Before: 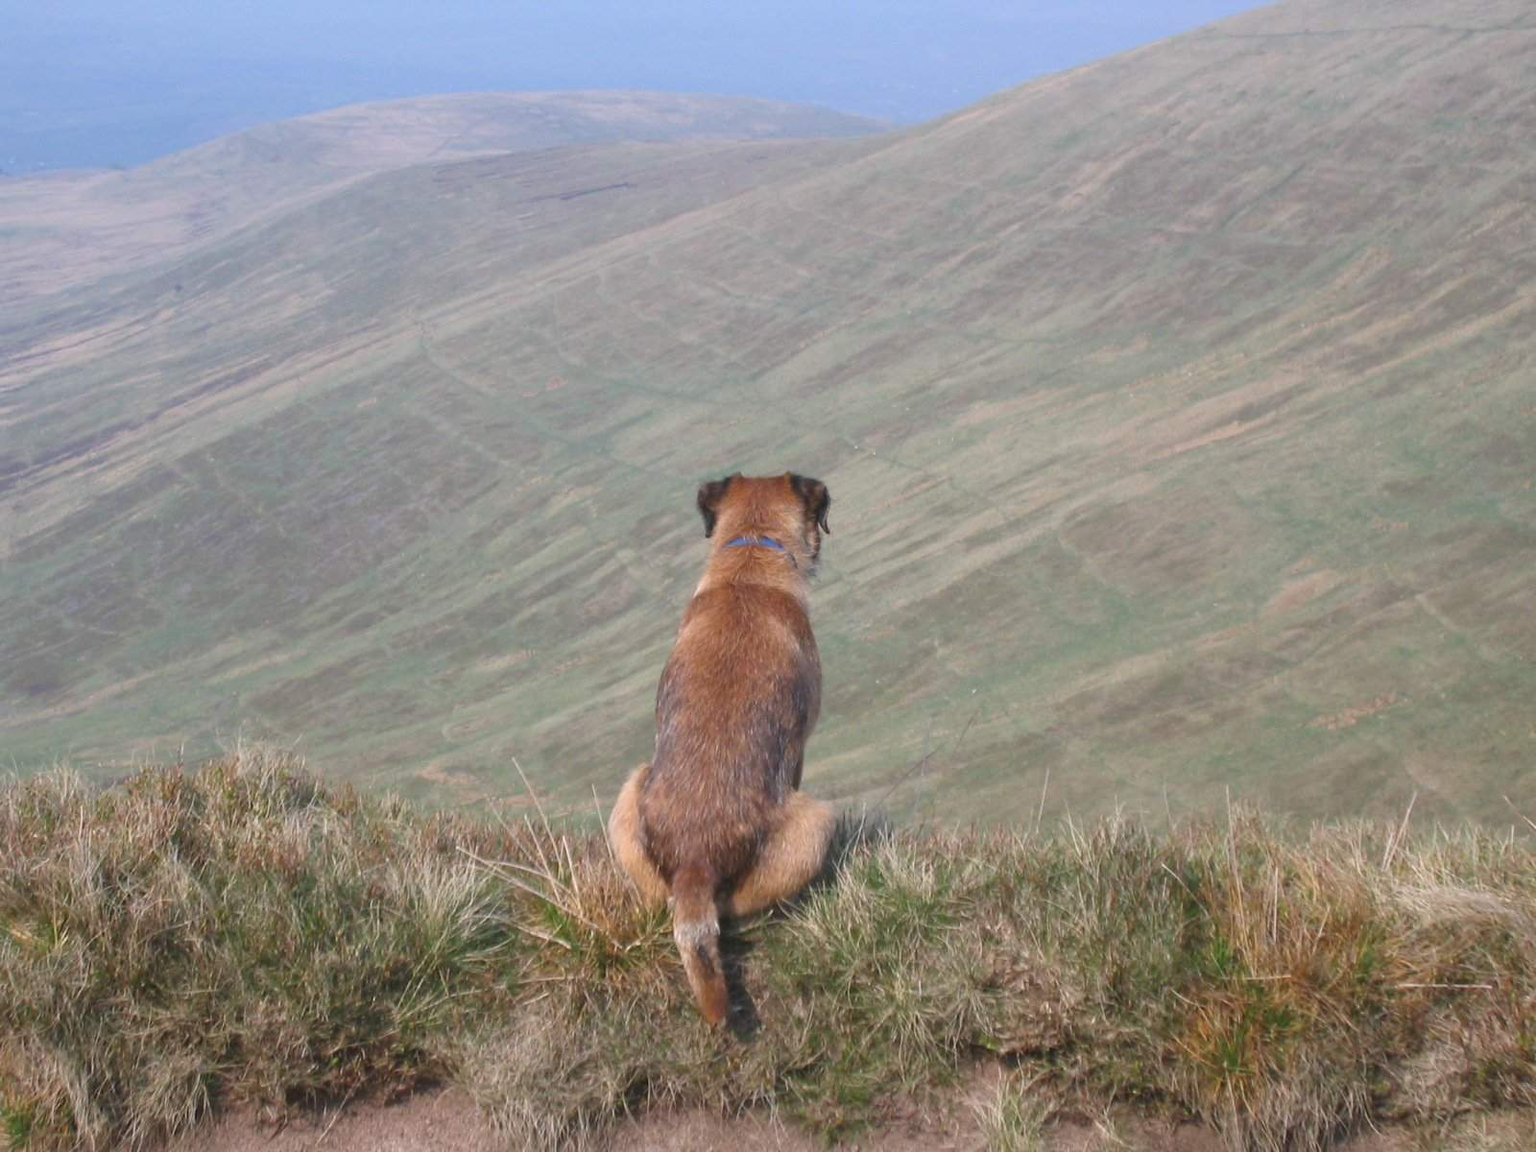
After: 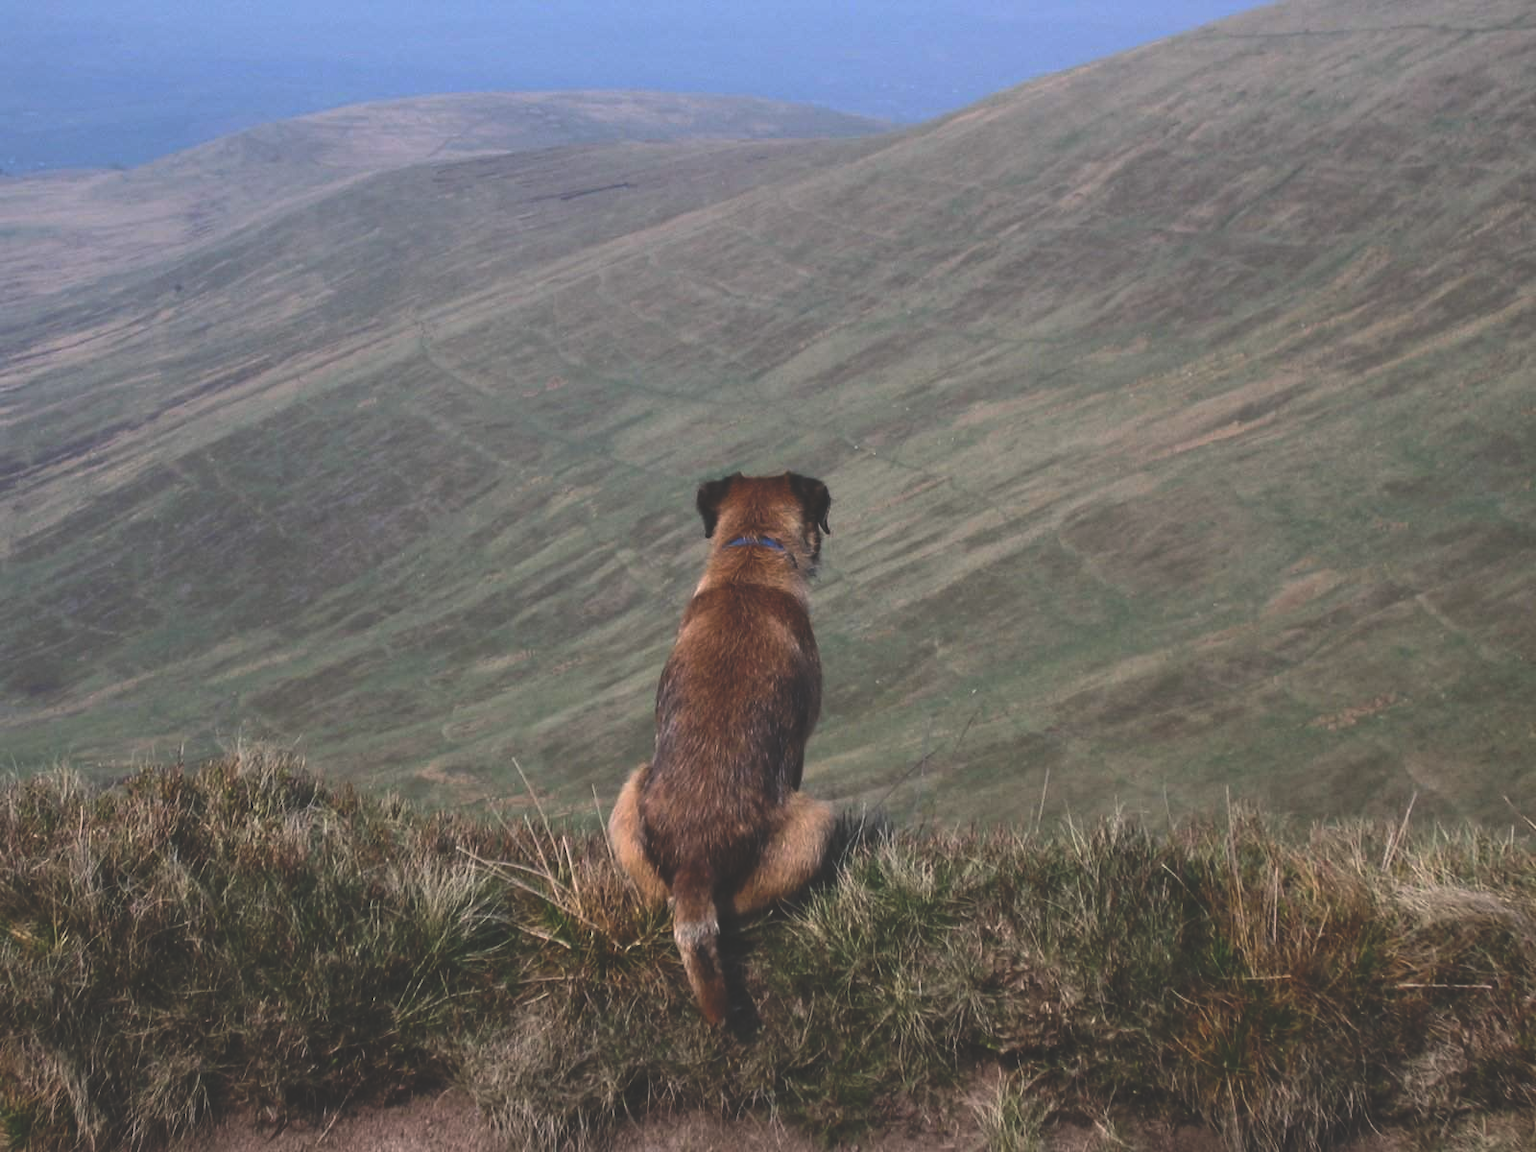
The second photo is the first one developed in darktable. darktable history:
rgb curve: curves: ch0 [(0, 0.186) (0.314, 0.284) (0.775, 0.708) (1, 1)], compensate middle gray true, preserve colors none
tone equalizer: -8 EV -0.75 EV, -7 EV -0.7 EV, -6 EV -0.6 EV, -5 EV -0.4 EV, -3 EV 0.4 EV, -2 EV 0.6 EV, -1 EV 0.7 EV, +0 EV 0.75 EV, edges refinement/feathering 500, mask exposure compensation -1.57 EV, preserve details no
exposure: black level correction 0.009, exposure -0.637 EV, compensate highlight preservation false
